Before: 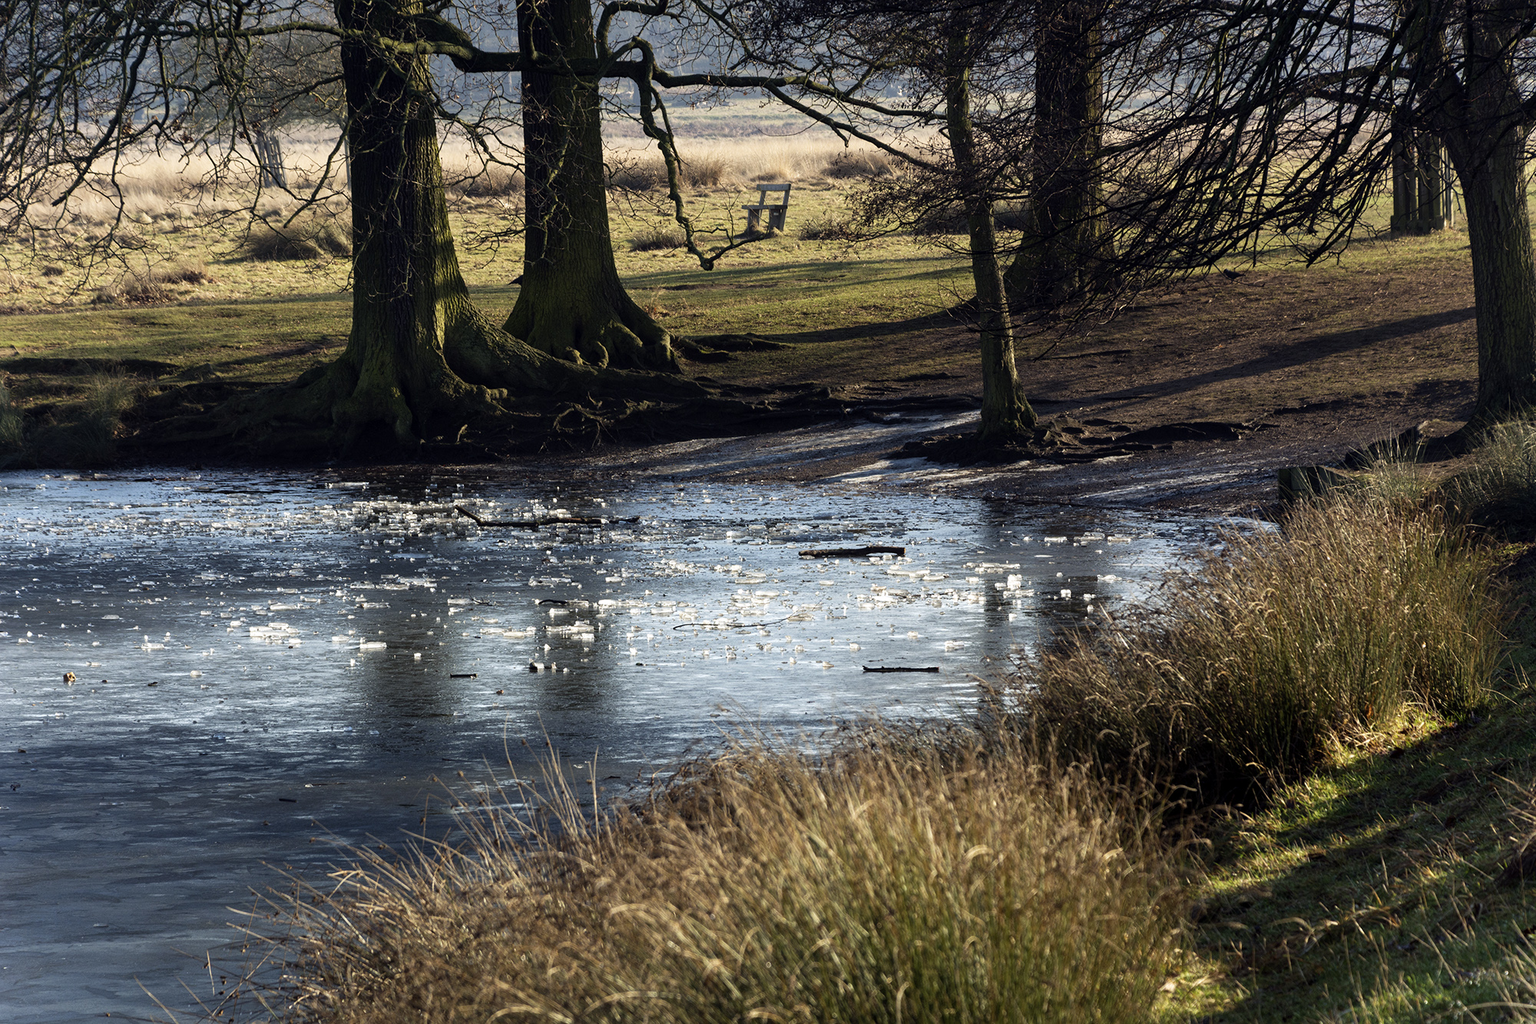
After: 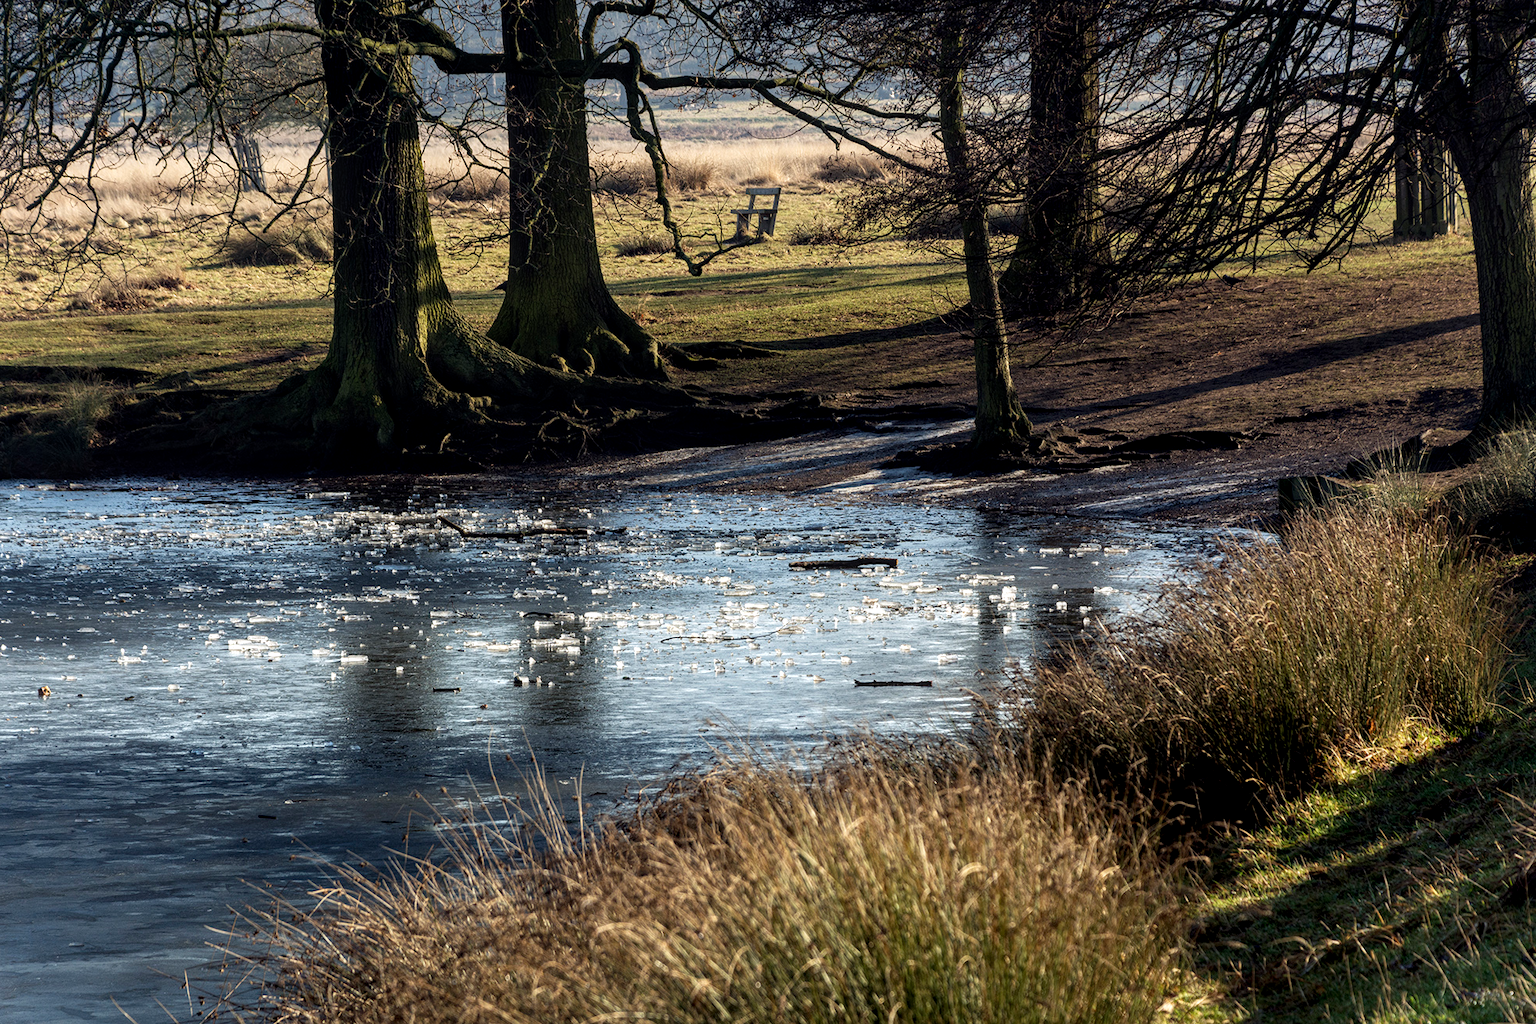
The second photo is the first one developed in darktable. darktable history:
crop: left 1.743%, right 0.268%, bottom 2.011%
local contrast: on, module defaults
